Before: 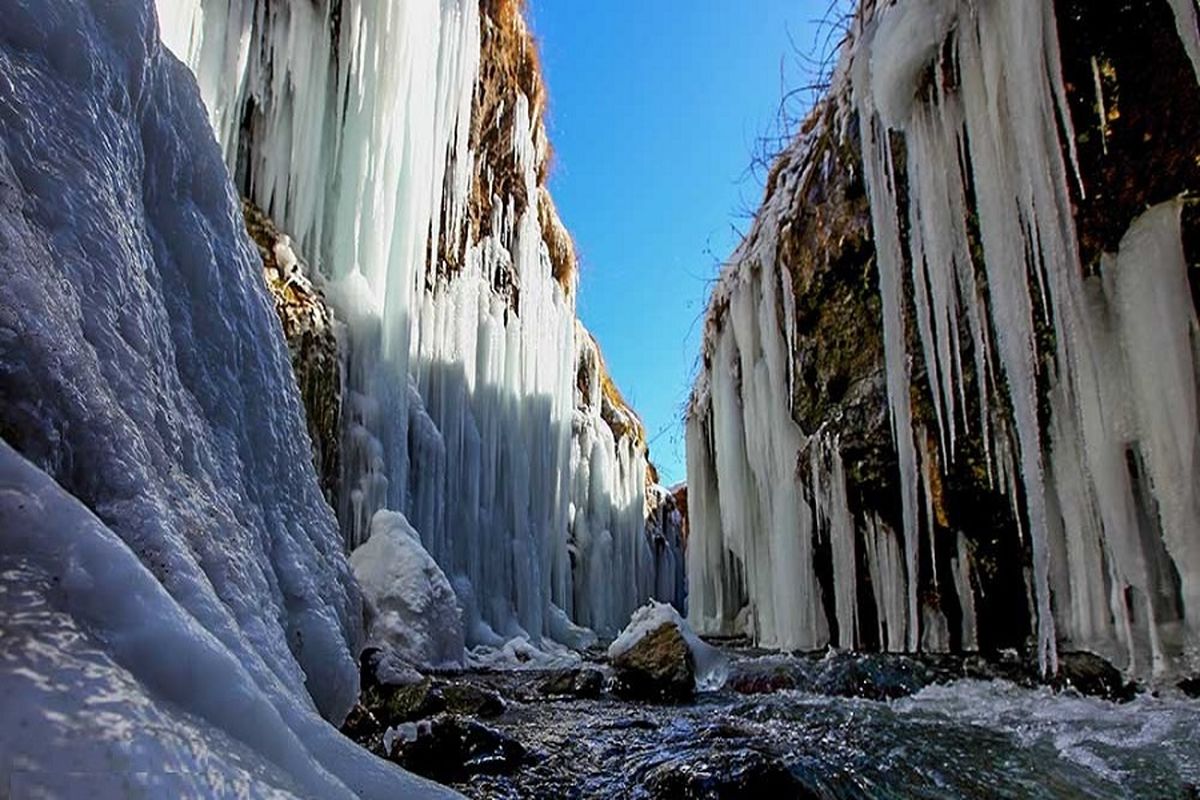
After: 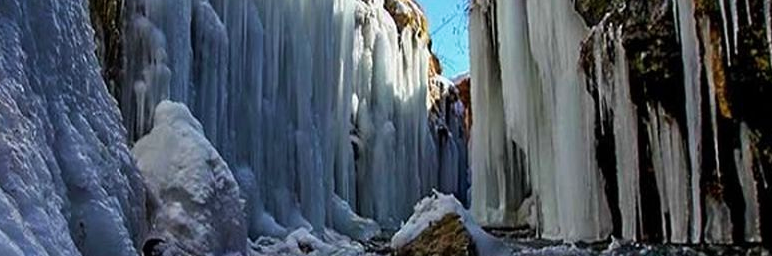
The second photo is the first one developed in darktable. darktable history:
velvia: strength 15%
crop: left 18.091%, top 51.13%, right 17.525%, bottom 16.85%
